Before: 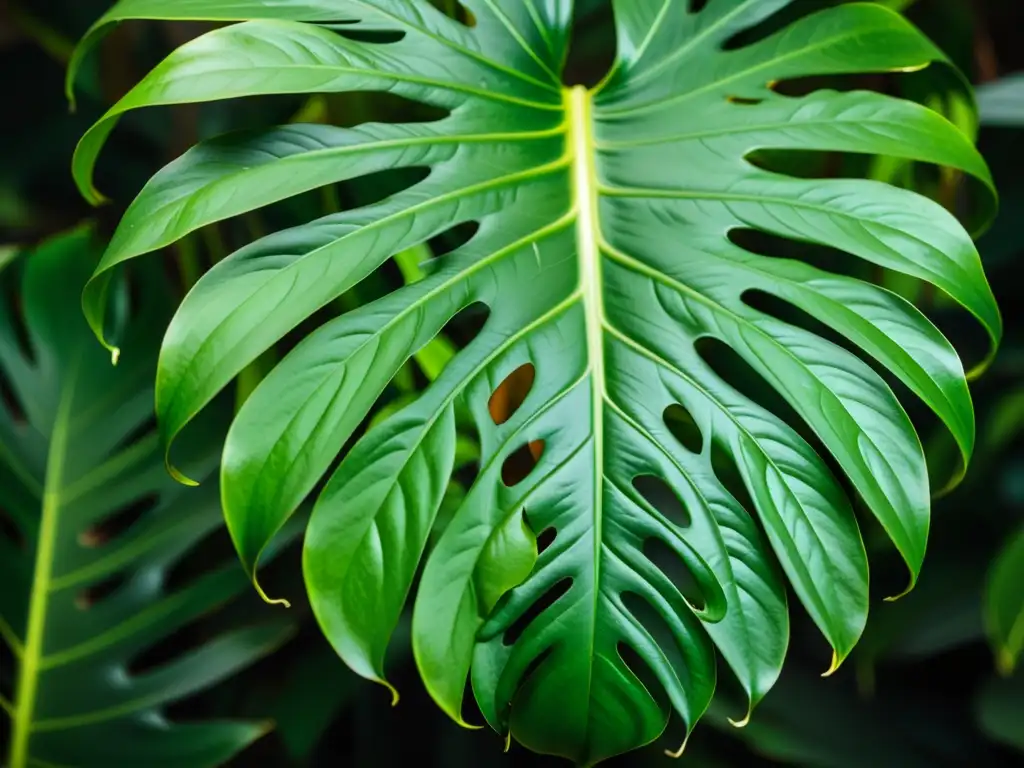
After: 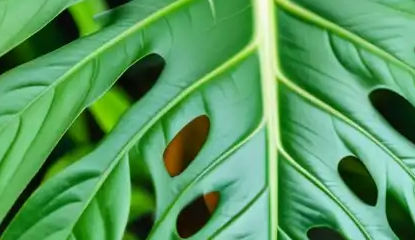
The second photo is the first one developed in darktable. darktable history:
crop: left 31.754%, top 32.366%, right 27.63%, bottom 36.383%
